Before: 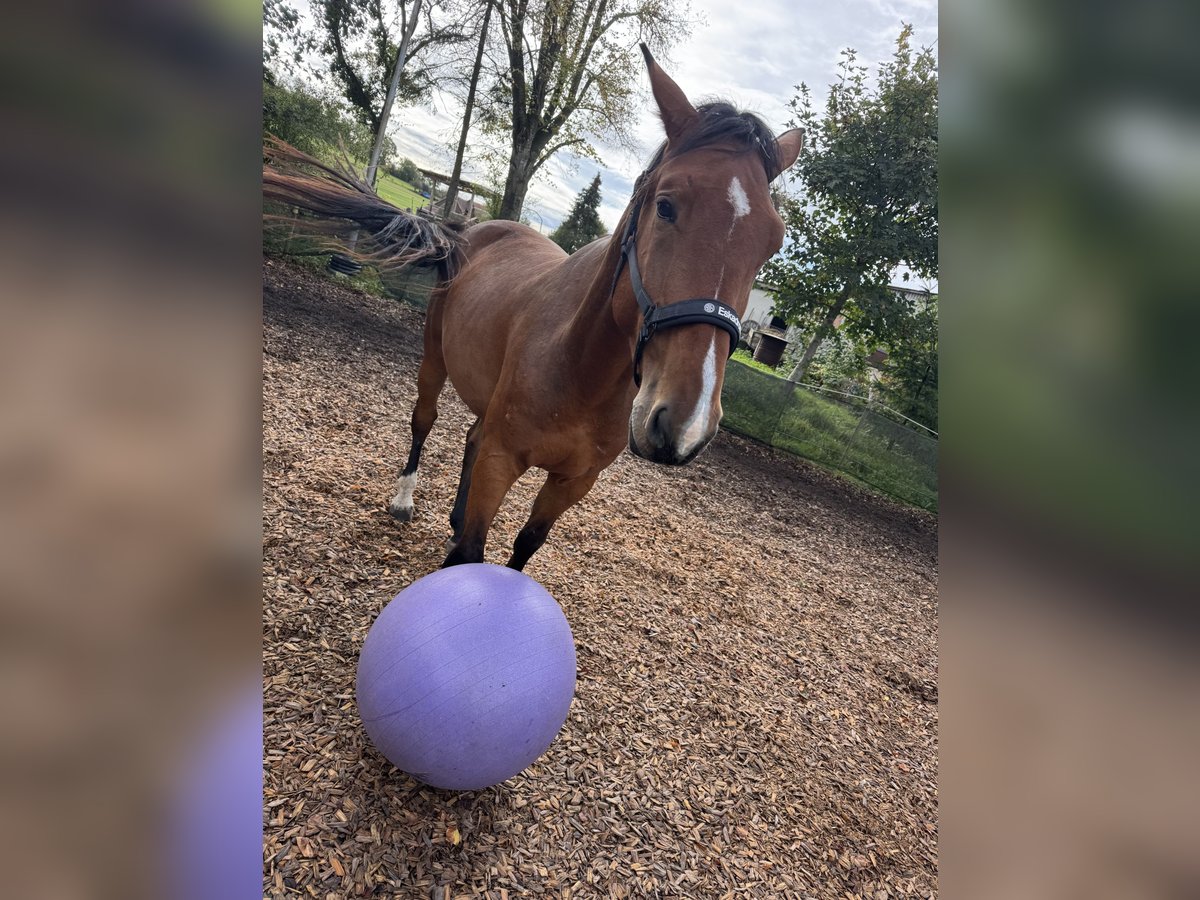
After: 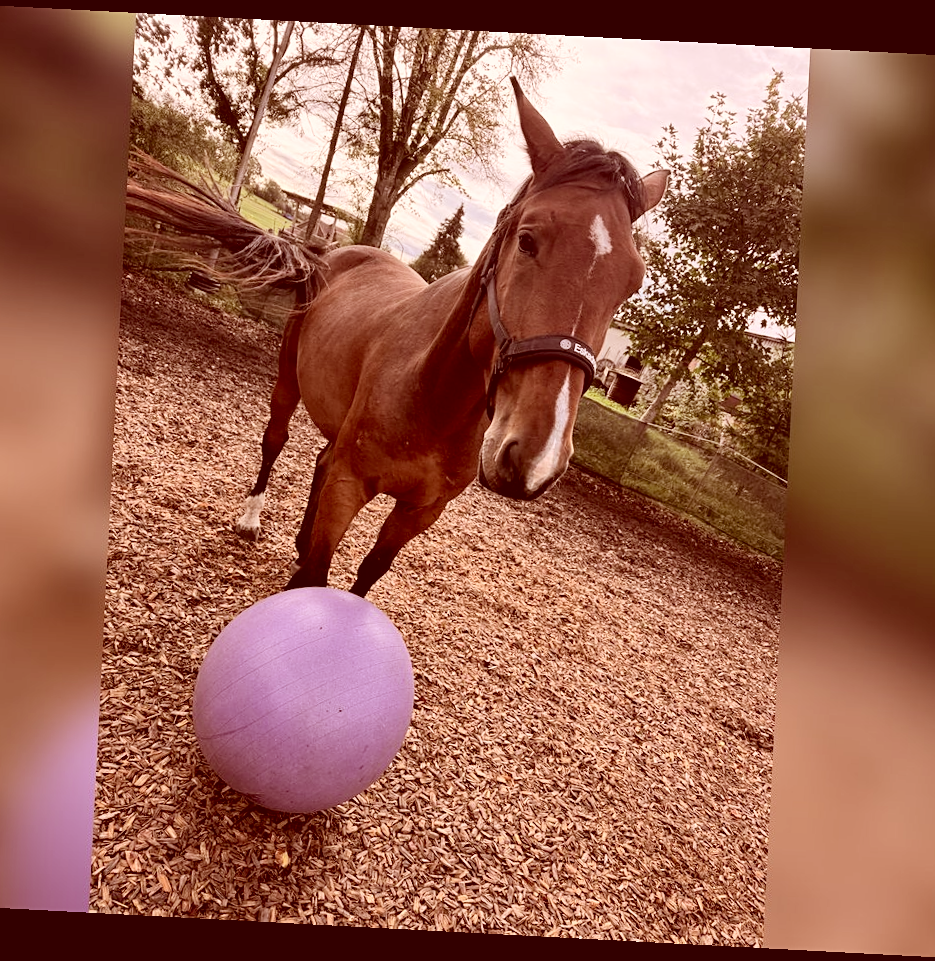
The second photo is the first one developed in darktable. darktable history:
crop and rotate: angle -3.02°, left 14.022%, top 0.044%, right 10.862%, bottom 0.031%
tone curve: curves: ch0 [(0, 0) (0.004, 0.001) (0.133, 0.112) (0.325, 0.362) (0.832, 0.893) (1, 1)], color space Lab, independent channels, preserve colors none
sharpen: amount 0.213
color correction: highlights a* 9.32, highlights b* 8.92, shadows a* 39.67, shadows b* 39.94, saturation 0.809
